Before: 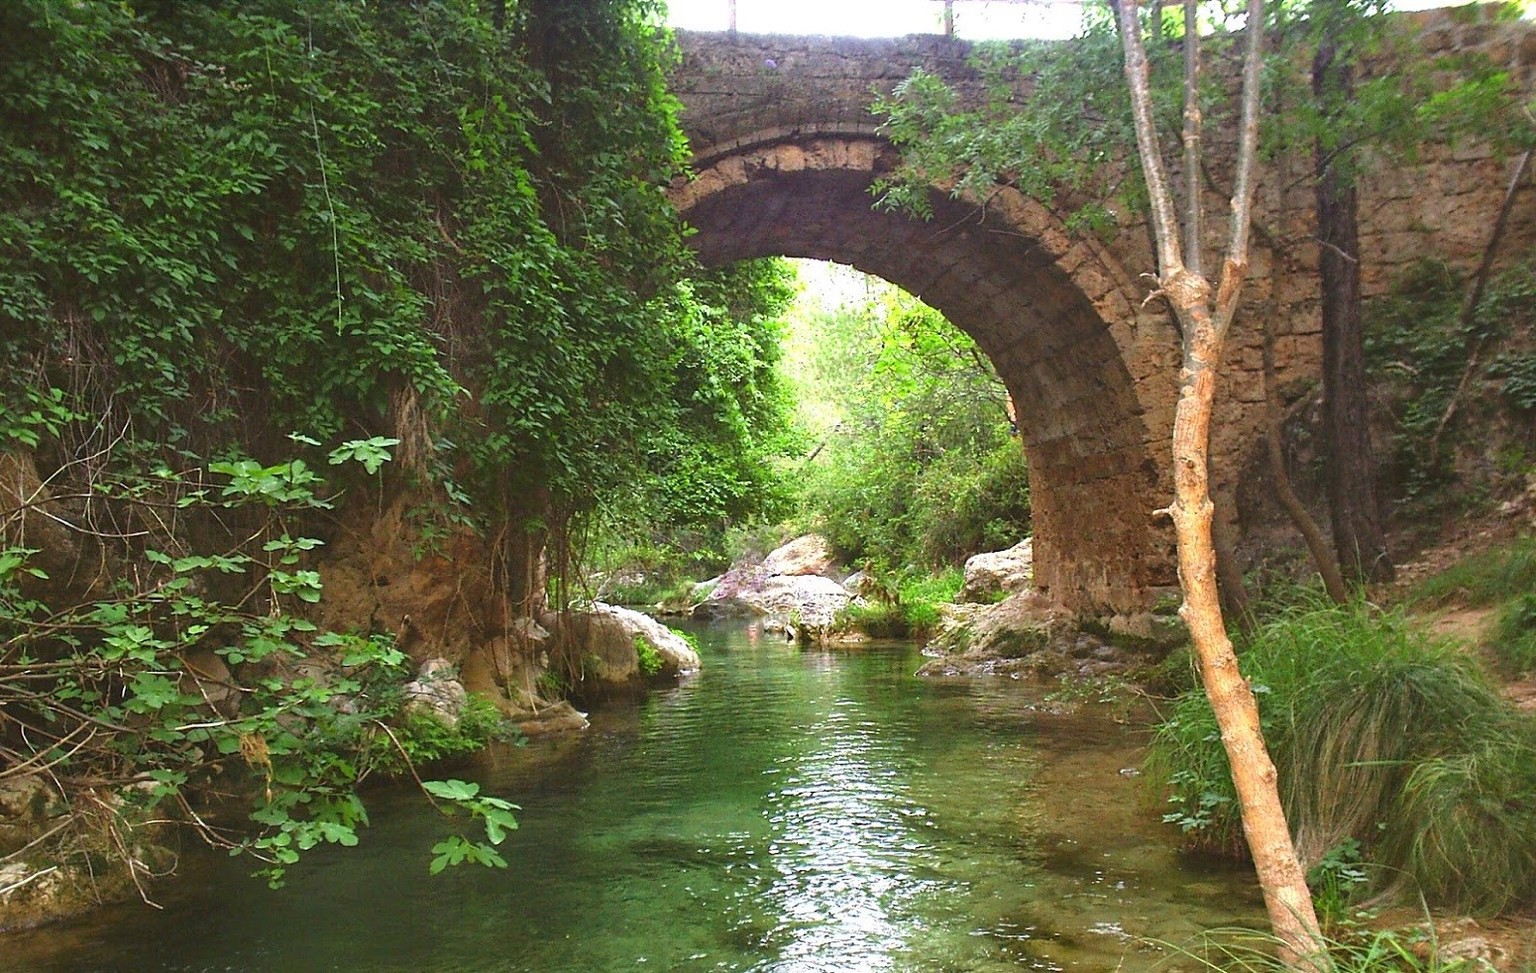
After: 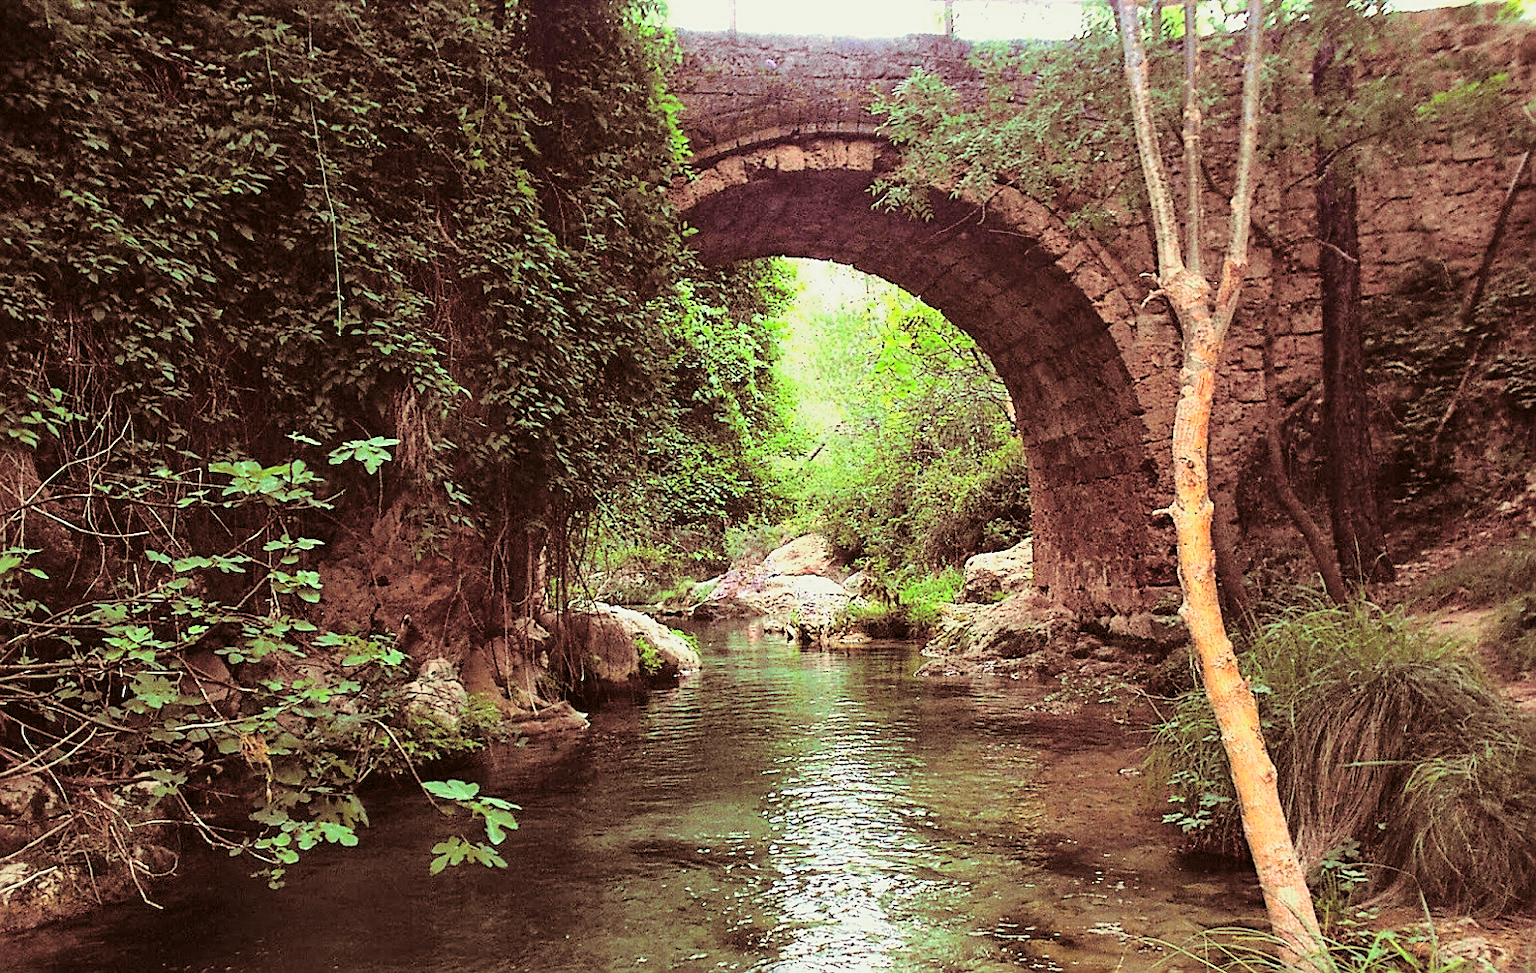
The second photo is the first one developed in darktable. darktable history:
sharpen: amount 0.575
tone curve: curves: ch0 [(0, 0.006) (0.184, 0.117) (0.405, 0.46) (0.456, 0.528) (0.634, 0.728) (0.877, 0.89) (0.984, 0.935)]; ch1 [(0, 0) (0.443, 0.43) (0.492, 0.489) (0.566, 0.579) (0.595, 0.625) (0.608, 0.667) (0.65, 0.729) (1, 1)]; ch2 [(0, 0) (0.33, 0.301) (0.421, 0.443) (0.447, 0.489) (0.492, 0.498) (0.537, 0.583) (0.586, 0.591) (0.663, 0.686) (1, 1)], color space Lab, independent channels, preserve colors none
split-toning: compress 20%
